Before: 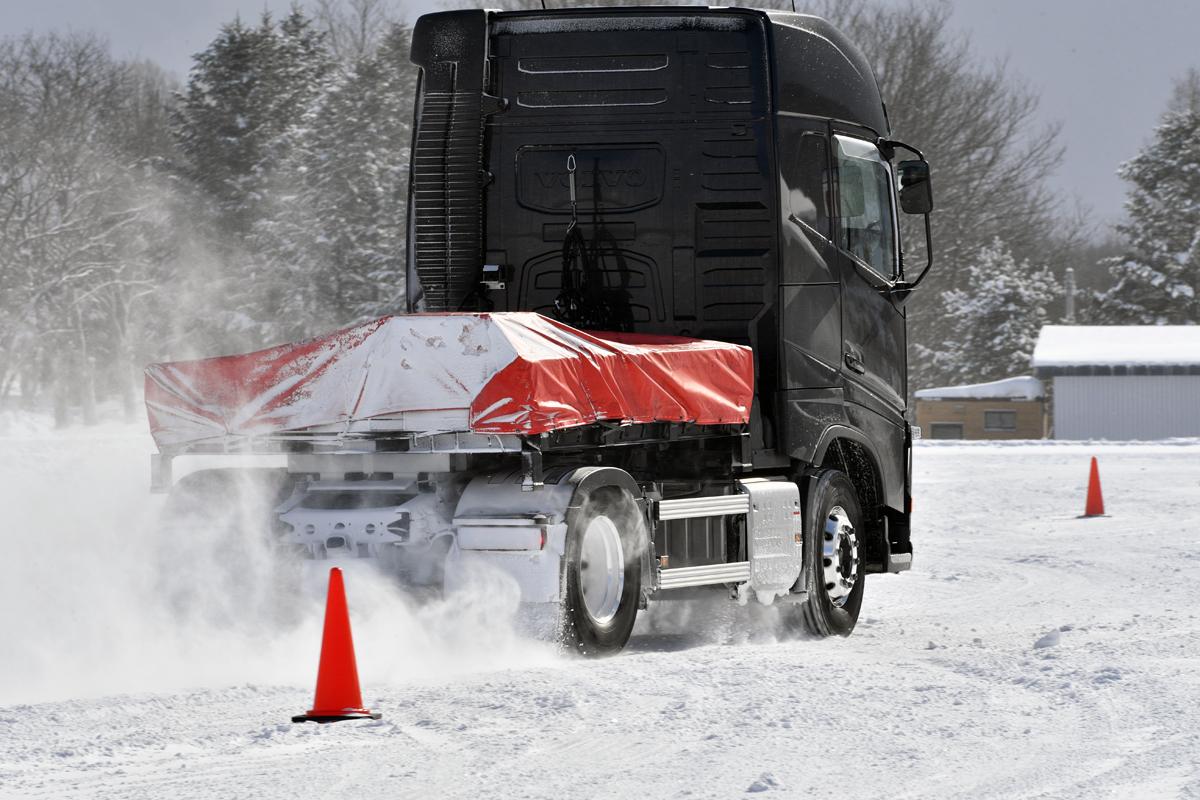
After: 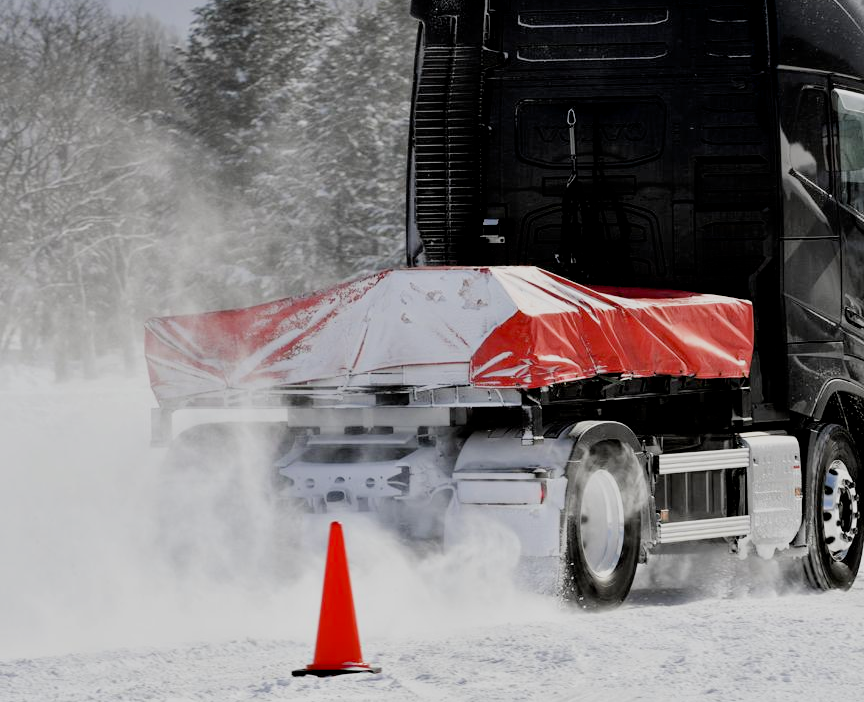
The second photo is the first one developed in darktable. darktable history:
filmic rgb: black relative exposure -7.65 EV, white relative exposure 4.56 EV, hardness 3.61
exposure: black level correction 0.009, exposure 0.119 EV, compensate highlight preservation false
crop: top 5.803%, right 27.864%, bottom 5.804%
